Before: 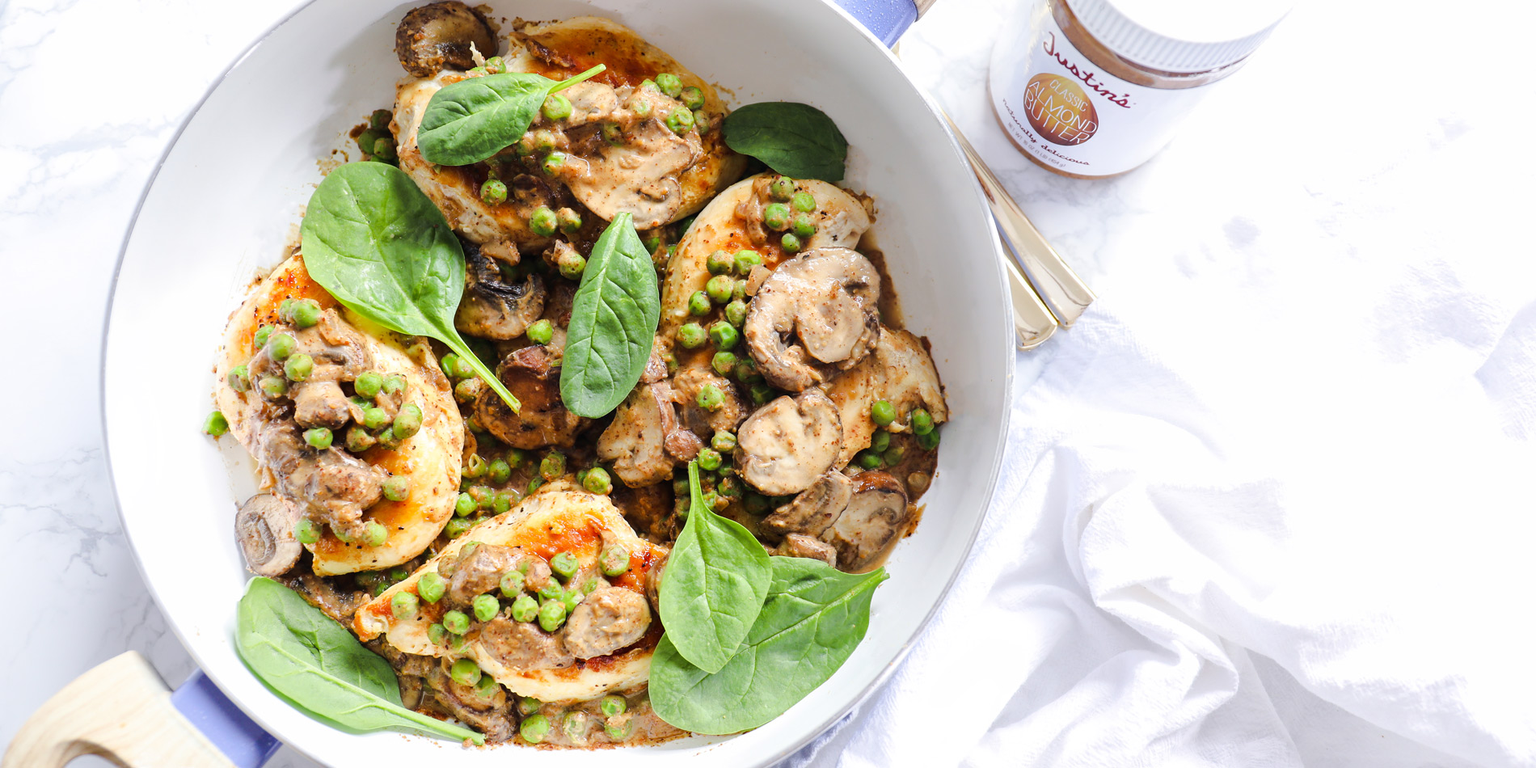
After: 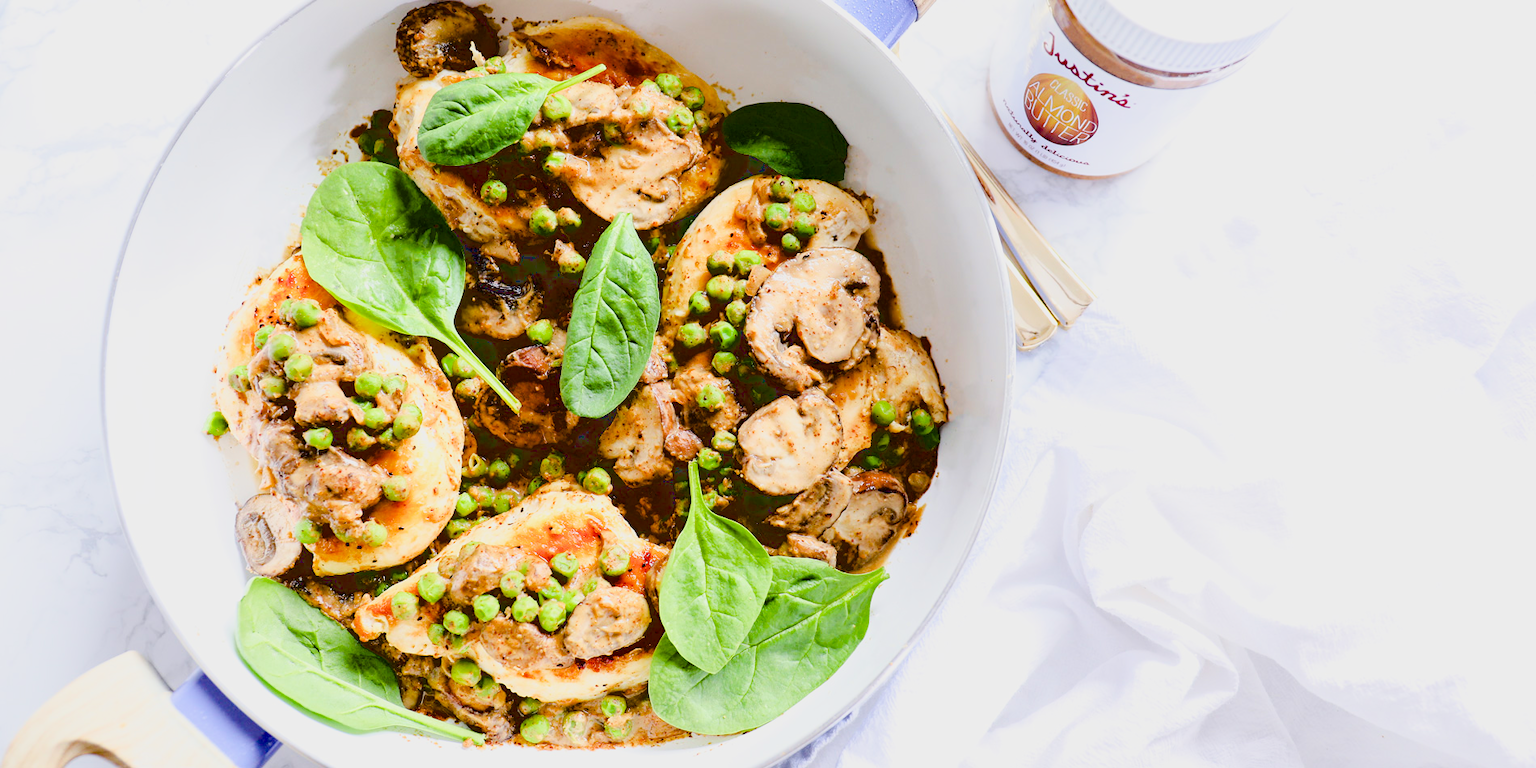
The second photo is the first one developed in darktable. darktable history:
filmic rgb: black relative exposure -7.75 EV, white relative exposure 4.4 EV, threshold 3 EV, hardness 3.76, latitude 50%, contrast 1.1, color science v5 (2021), contrast in shadows safe, contrast in highlights safe, enable highlight reconstruction true
exposure: black level correction 0.04, exposure 0.5 EV, compensate highlight preservation false
